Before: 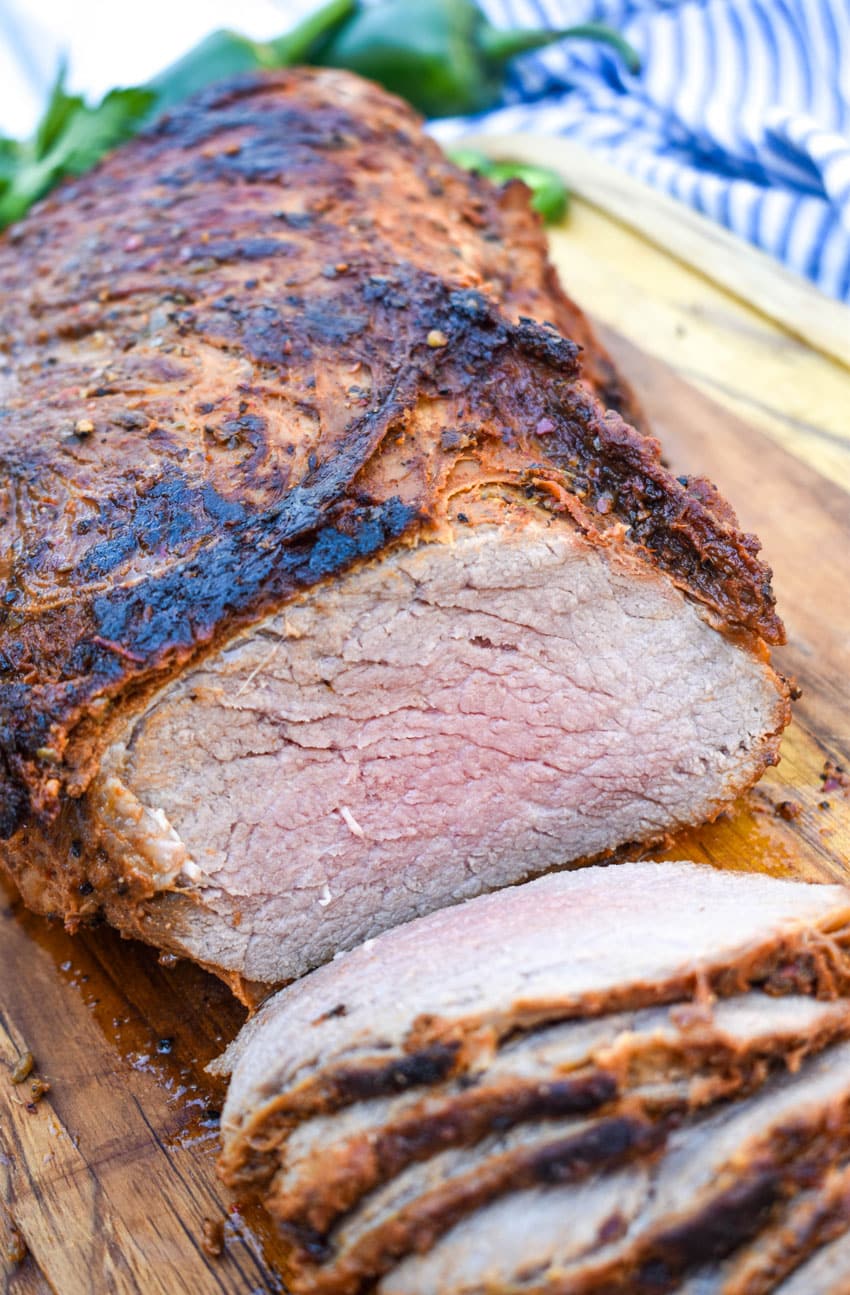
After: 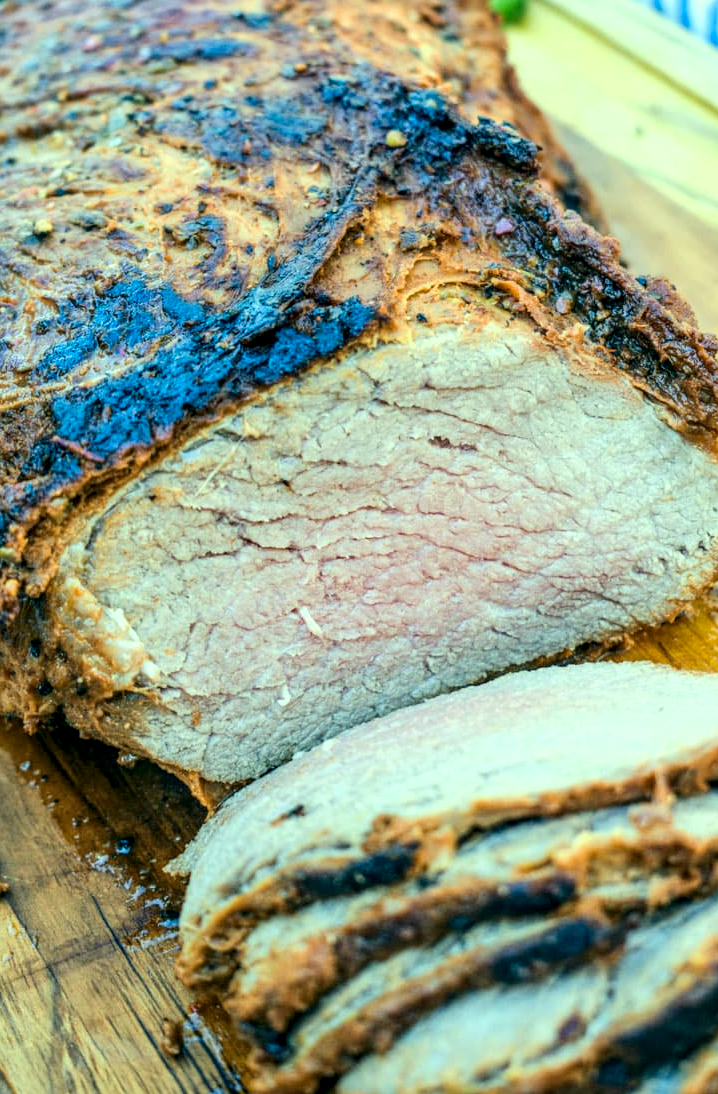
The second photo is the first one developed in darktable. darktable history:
color correction: highlights a* -20.08, highlights b* 9.8, shadows a* -20.4, shadows b* -10.76
rotate and perspective: crop left 0, crop top 0
crop and rotate: left 4.842%, top 15.51%, right 10.668%
local contrast: highlights 40%, shadows 60%, detail 136%, midtone range 0.514
tone curve: curves: ch0 [(0, 0.01) (0.052, 0.045) (0.136, 0.133) (0.29, 0.332) (0.453, 0.531) (0.676, 0.751) (0.89, 0.919) (1, 1)]; ch1 [(0, 0) (0.094, 0.081) (0.285, 0.299) (0.385, 0.403) (0.446, 0.443) (0.502, 0.5) (0.544, 0.552) (0.589, 0.612) (0.722, 0.728) (1, 1)]; ch2 [(0, 0) (0.257, 0.217) (0.43, 0.421) (0.498, 0.507) (0.531, 0.544) (0.56, 0.579) (0.625, 0.642) (1, 1)], color space Lab, independent channels, preserve colors none
